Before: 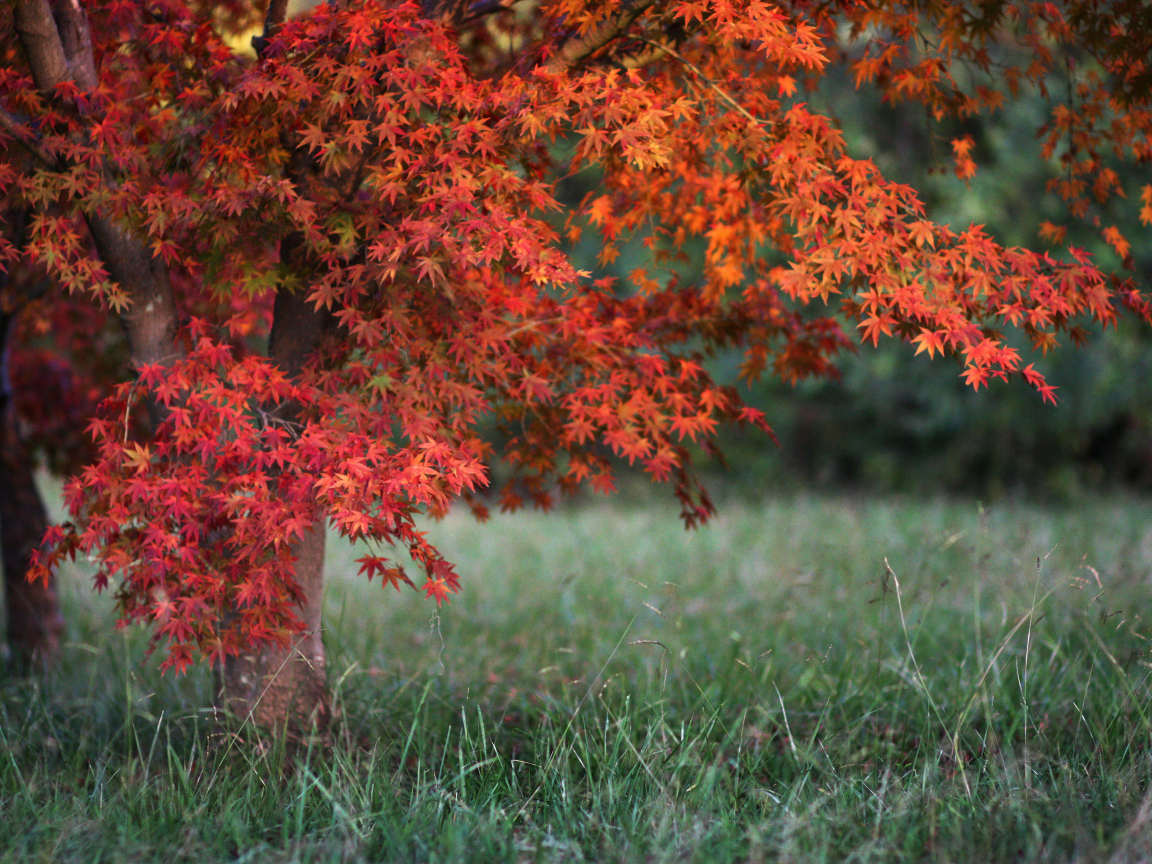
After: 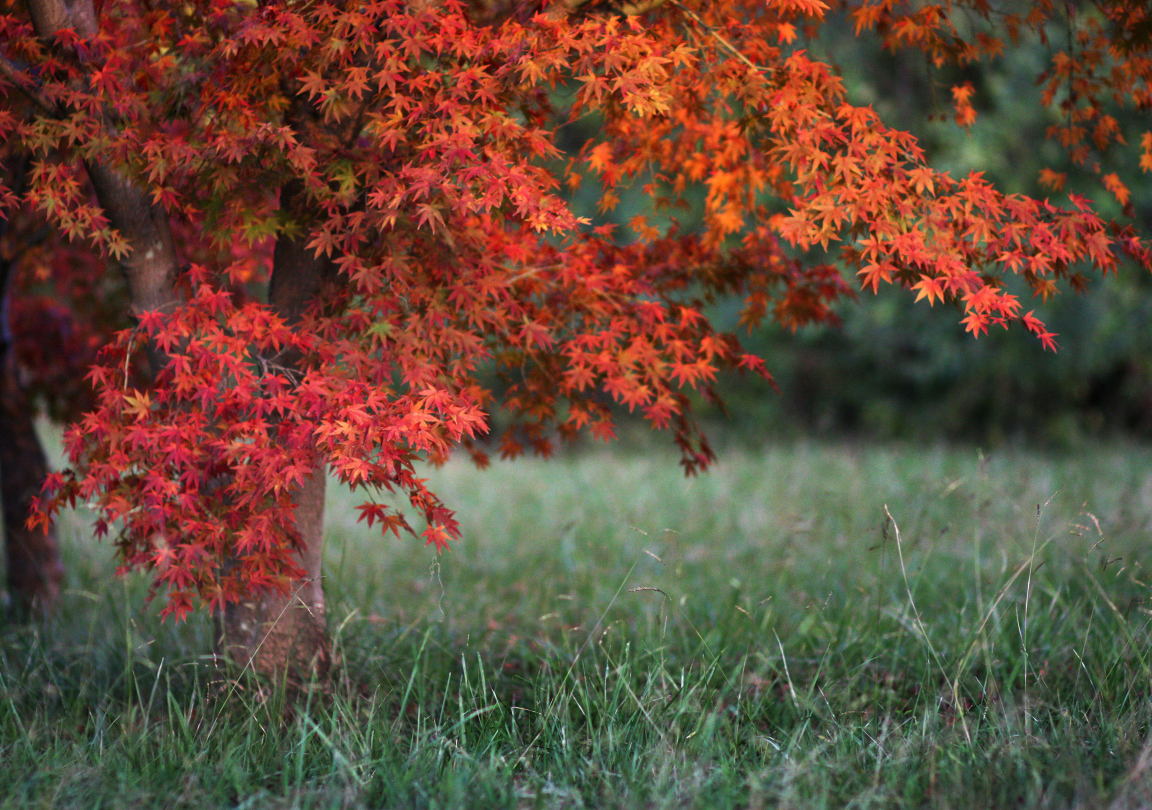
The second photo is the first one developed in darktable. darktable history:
crop and rotate: top 6.17%
